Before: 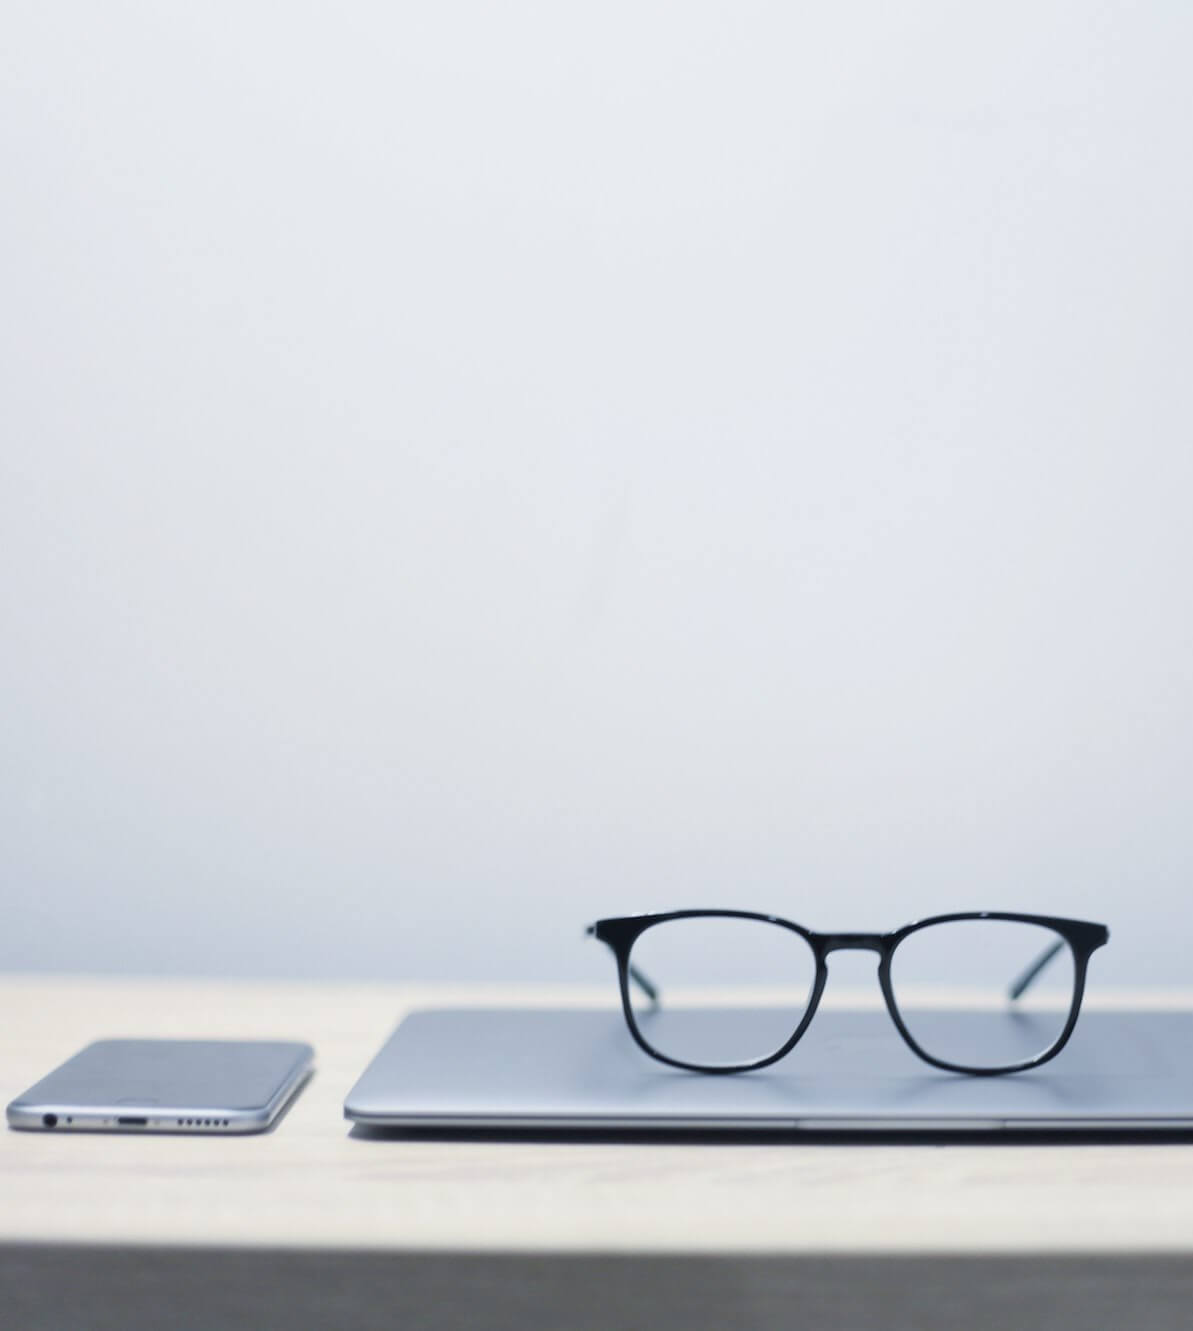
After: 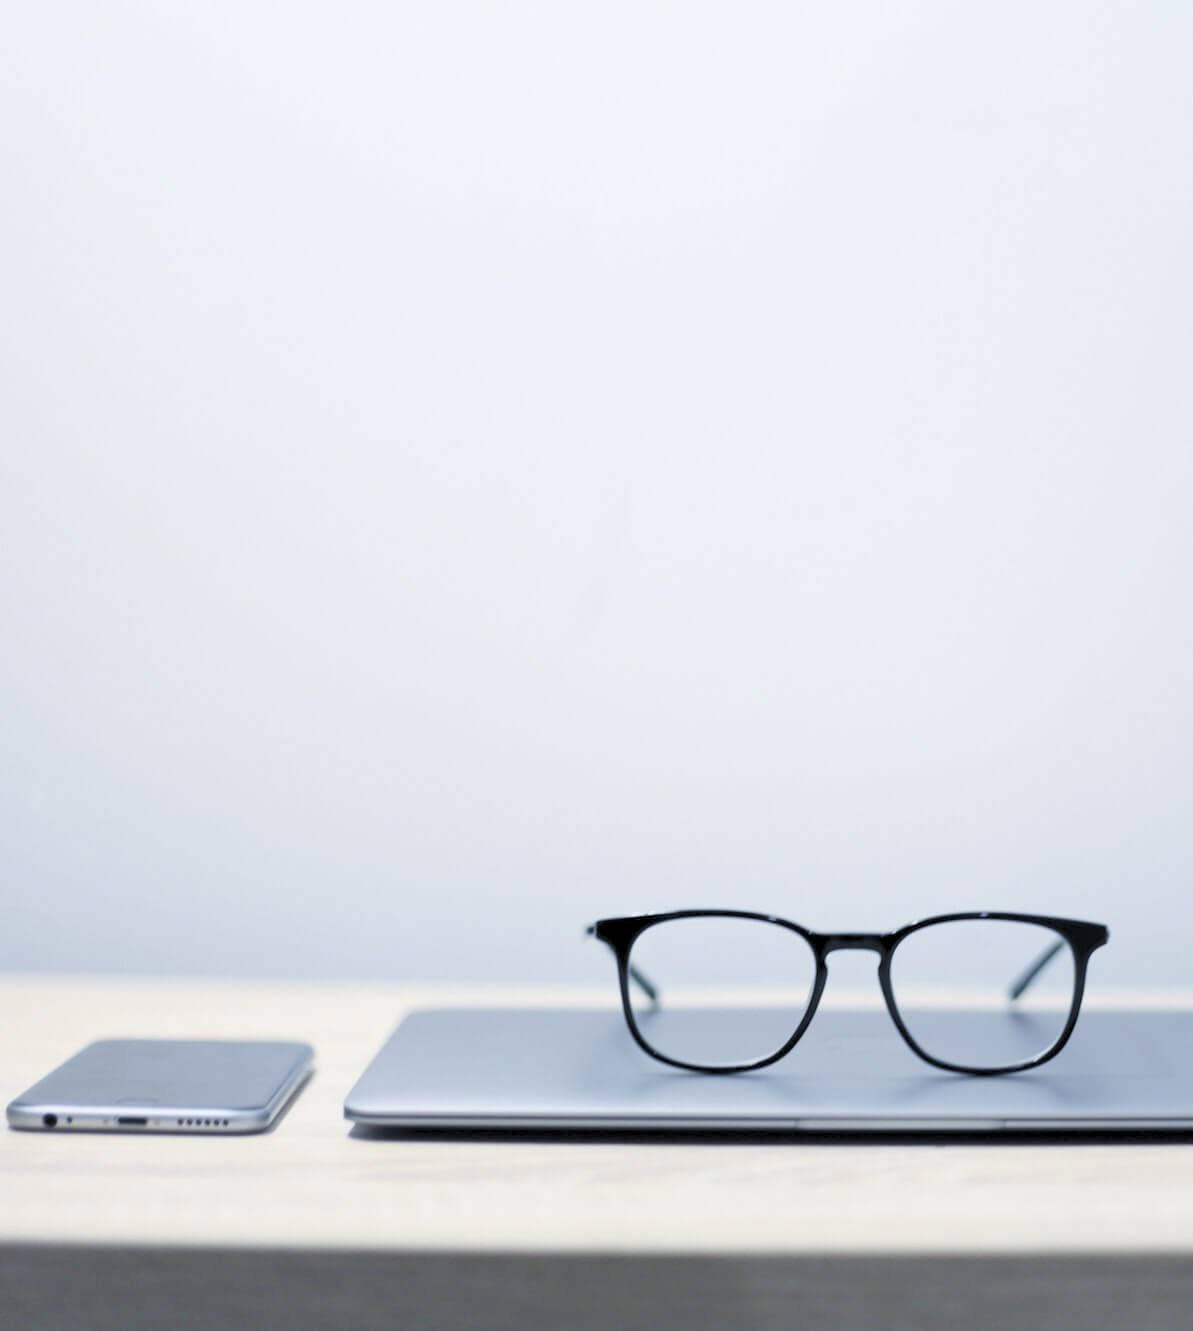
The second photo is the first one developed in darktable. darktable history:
levels: levels [0.073, 0.497, 0.972]
